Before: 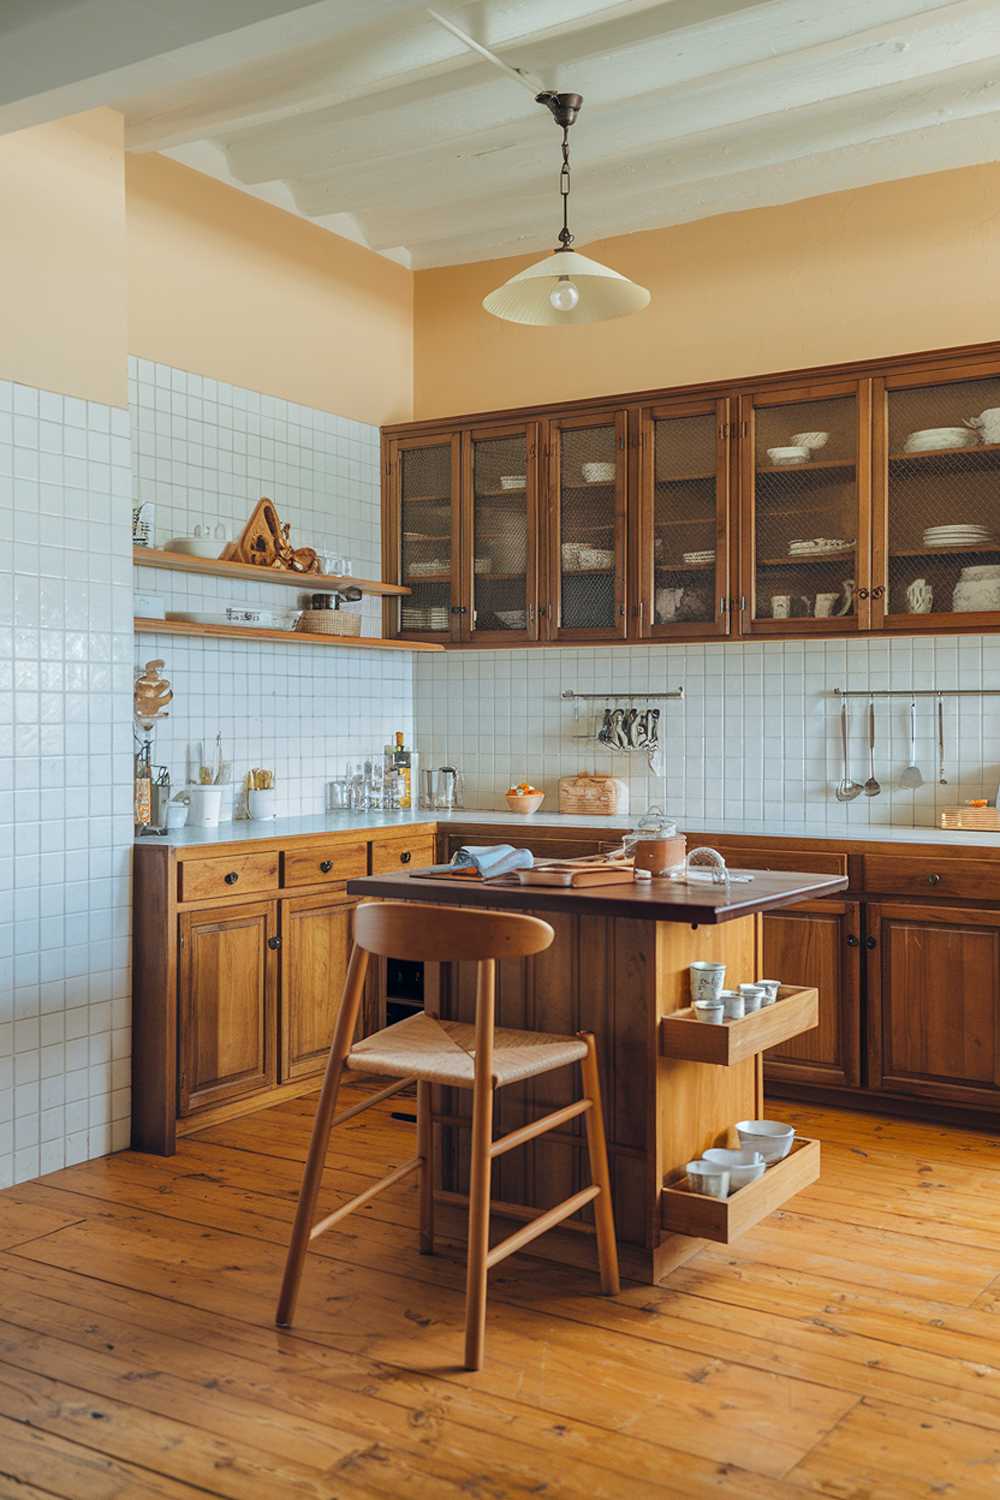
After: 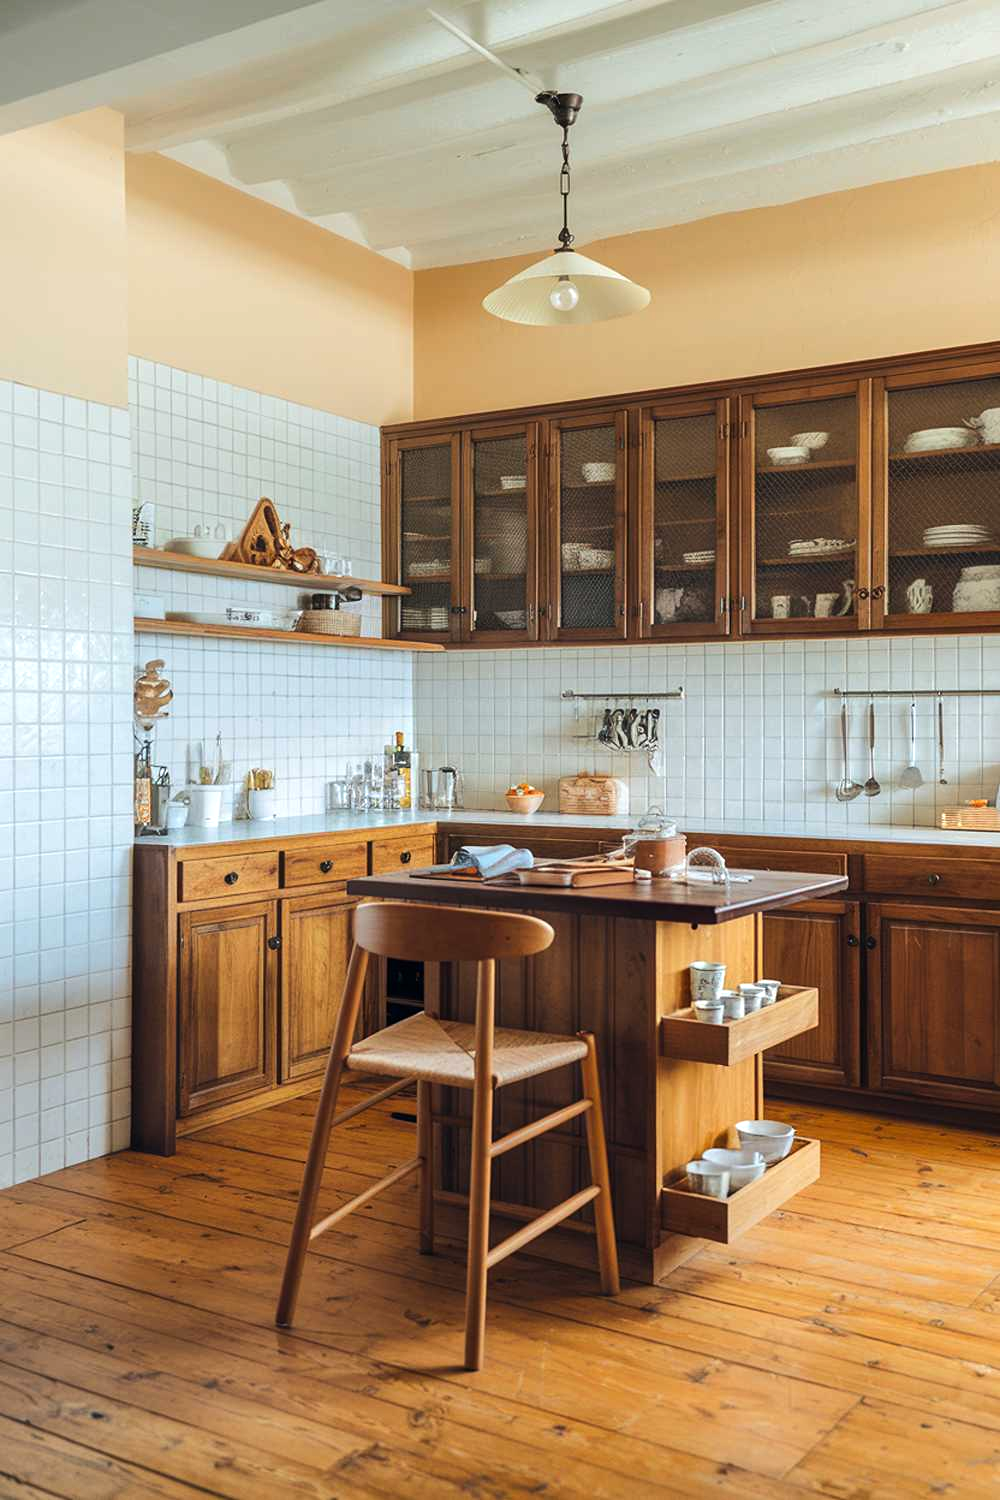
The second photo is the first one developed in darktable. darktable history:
tone equalizer: -8 EV -0.451 EV, -7 EV -0.407 EV, -6 EV -0.293 EV, -5 EV -0.247 EV, -3 EV 0.213 EV, -2 EV 0.352 EV, -1 EV 0.374 EV, +0 EV 0.393 EV, edges refinement/feathering 500, mask exposure compensation -1.57 EV, preserve details no
